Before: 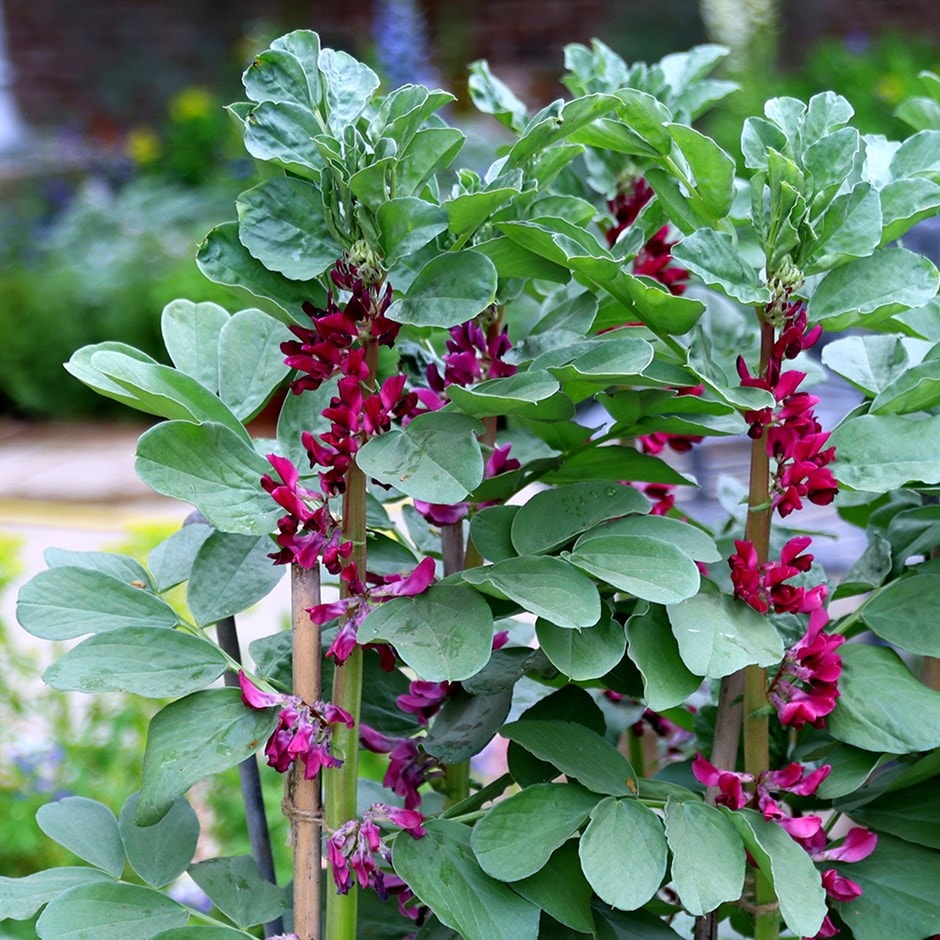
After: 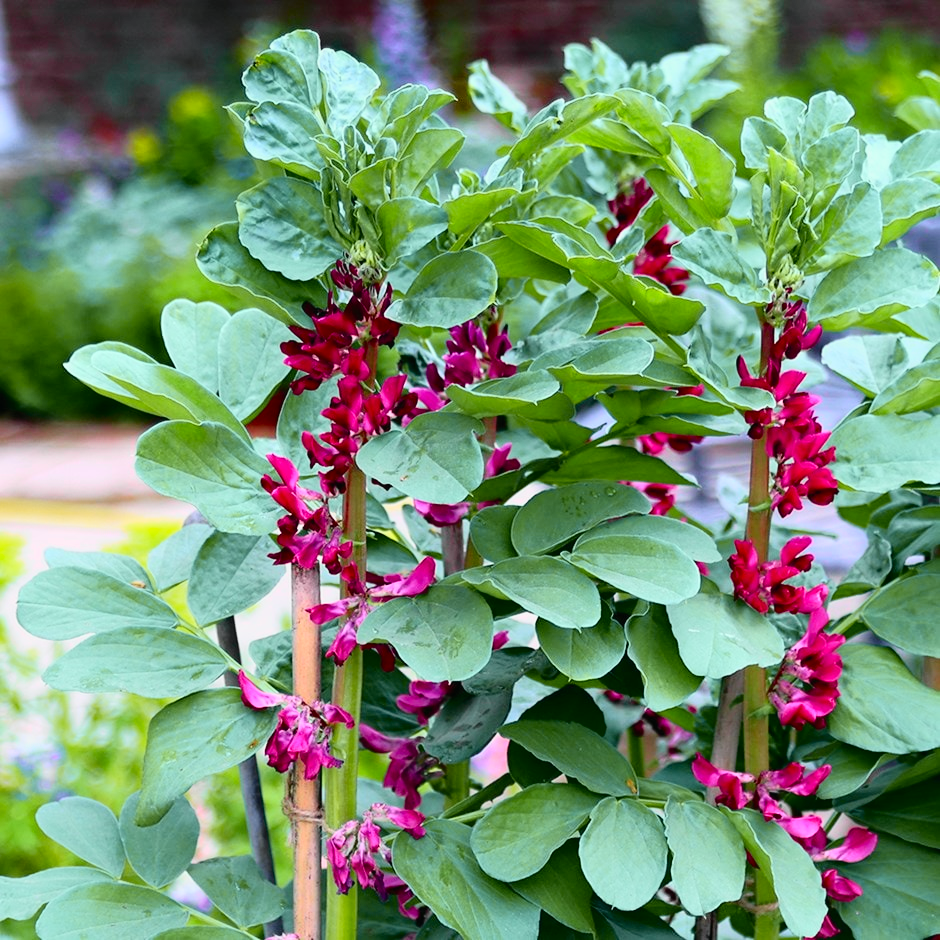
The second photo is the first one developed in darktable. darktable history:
tone curve: curves: ch0 [(0, 0.012) (0.144, 0.137) (0.326, 0.386) (0.489, 0.573) (0.656, 0.763) (0.849, 0.902) (1, 0.974)]; ch1 [(0, 0) (0.366, 0.367) (0.475, 0.453) (0.494, 0.493) (0.504, 0.497) (0.544, 0.579) (0.562, 0.619) (0.622, 0.694) (1, 1)]; ch2 [(0, 0) (0.333, 0.346) (0.375, 0.375) (0.424, 0.43) (0.476, 0.492) (0.502, 0.503) (0.533, 0.541) (0.572, 0.615) (0.605, 0.656) (0.641, 0.709) (1, 1)], color space Lab, independent channels, preserve colors none
